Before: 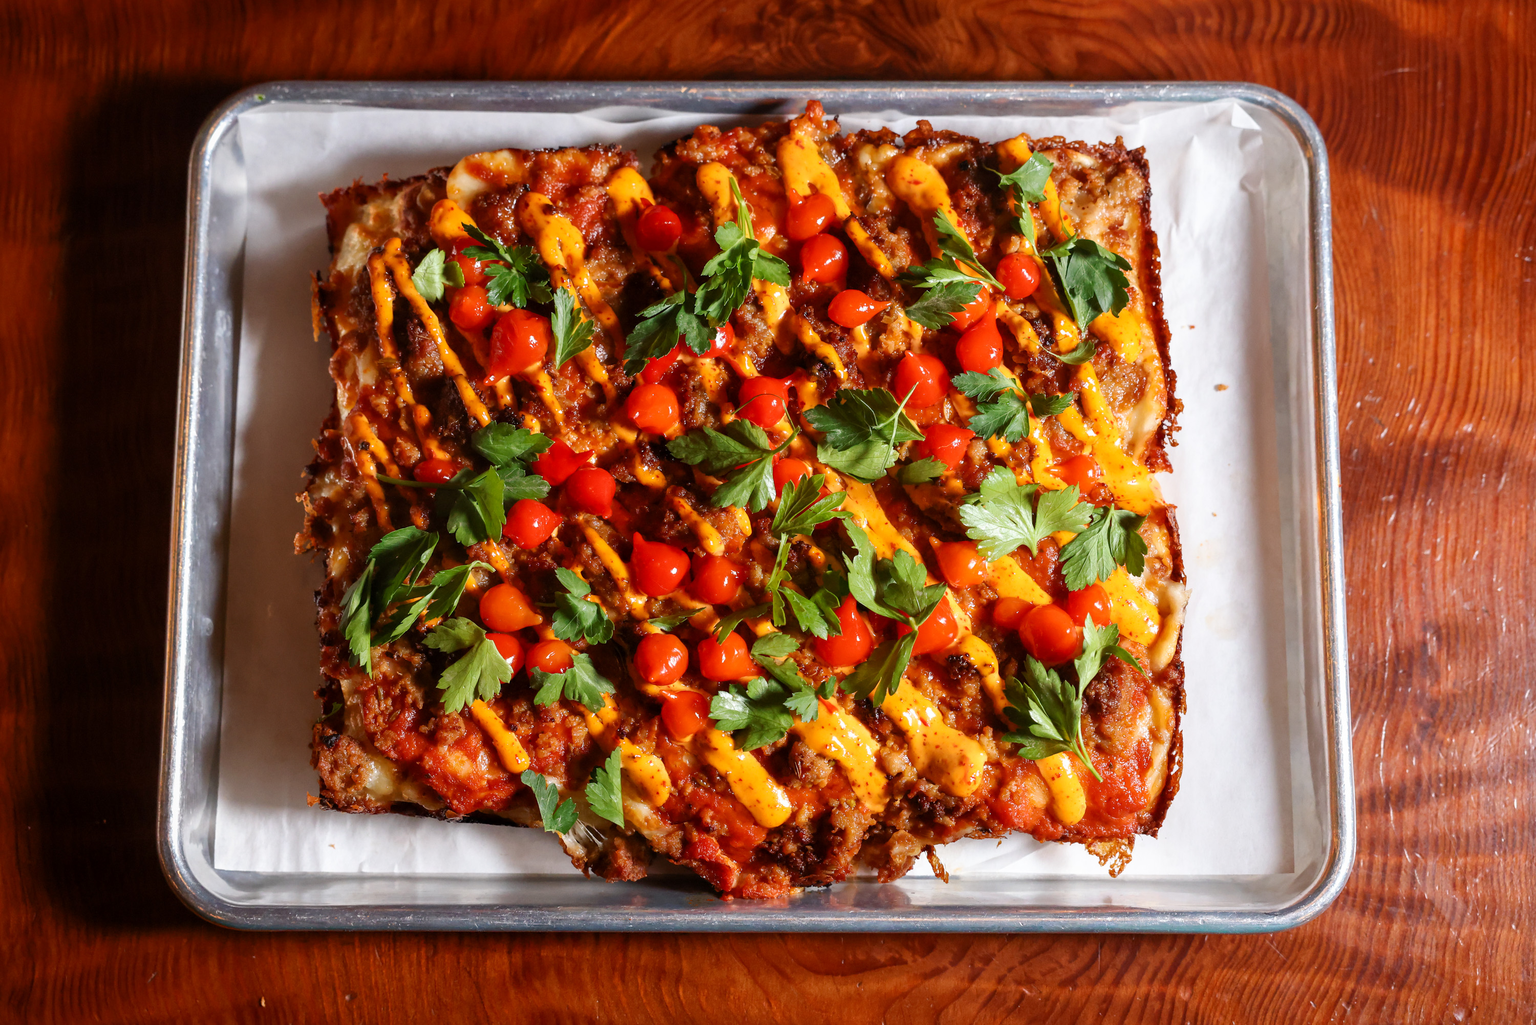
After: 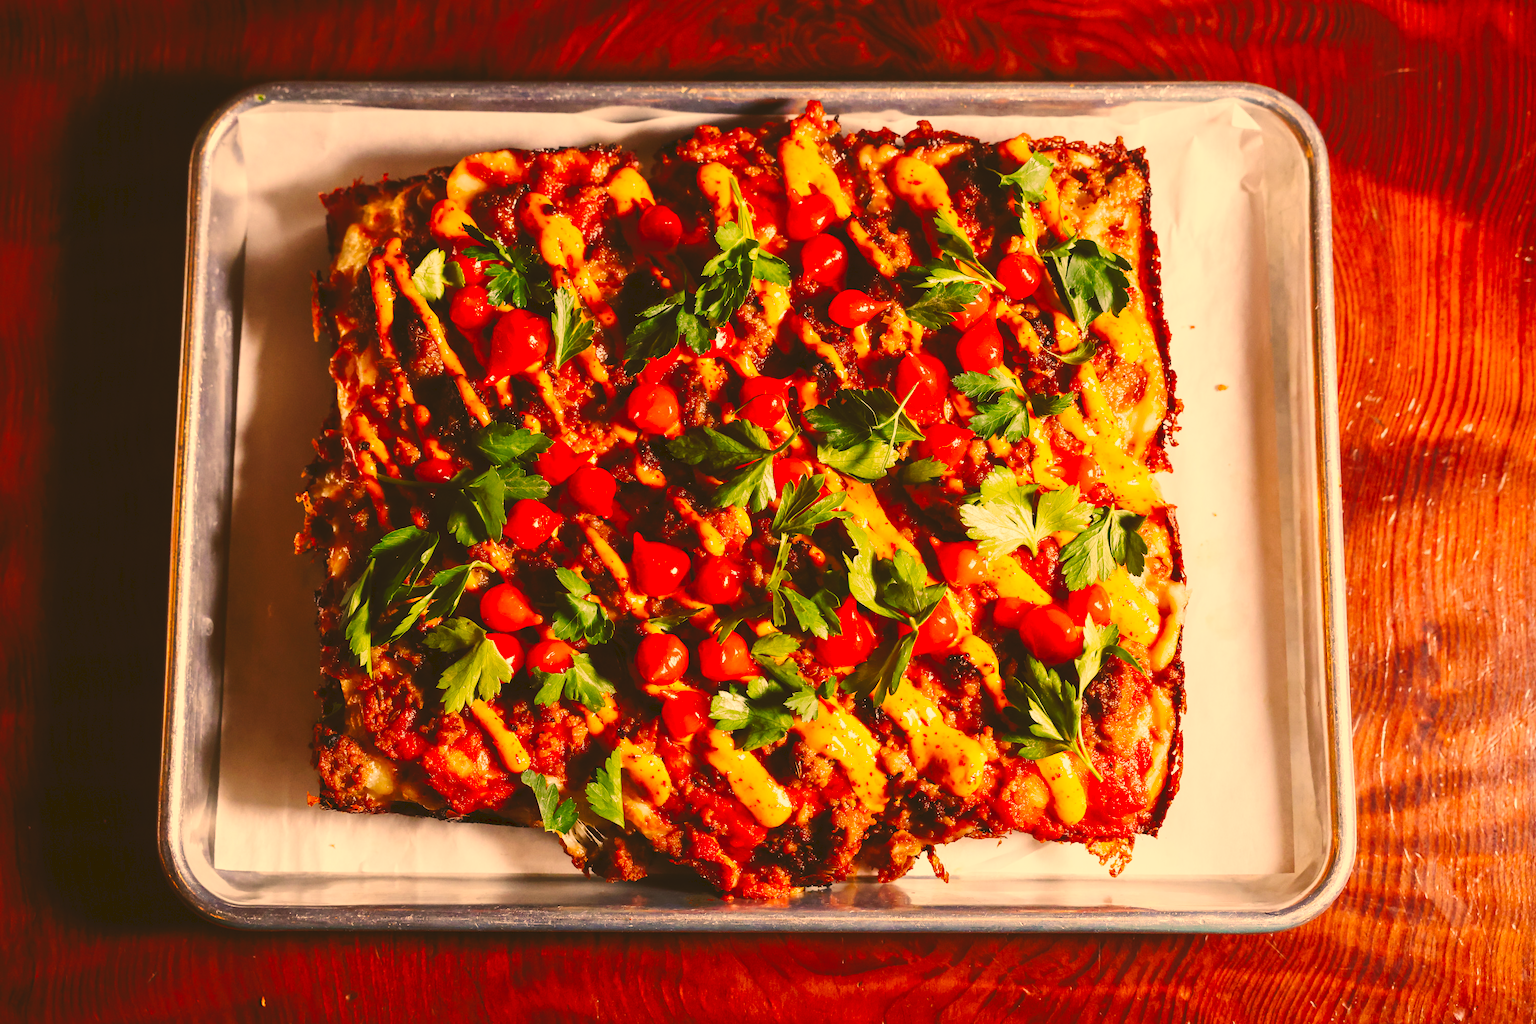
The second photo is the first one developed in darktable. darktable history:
tone curve: curves: ch0 [(0, 0) (0.003, 0.117) (0.011, 0.118) (0.025, 0.123) (0.044, 0.13) (0.069, 0.137) (0.1, 0.149) (0.136, 0.157) (0.177, 0.184) (0.224, 0.217) (0.277, 0.257) (0.335, 0.324) (0.399, 0.406) (0.468, 0.511) (0.543, 0.609) (0.623, 0.712) (0.709, 0.8) (0.801, 0.877) (0.898, 0.938) (1, 1)], preserve colors none
color correction: highlights a* 17.94, highlights b* 35.39, shadows a* 1.48, shadows b* 6.42, saturation 1.01
